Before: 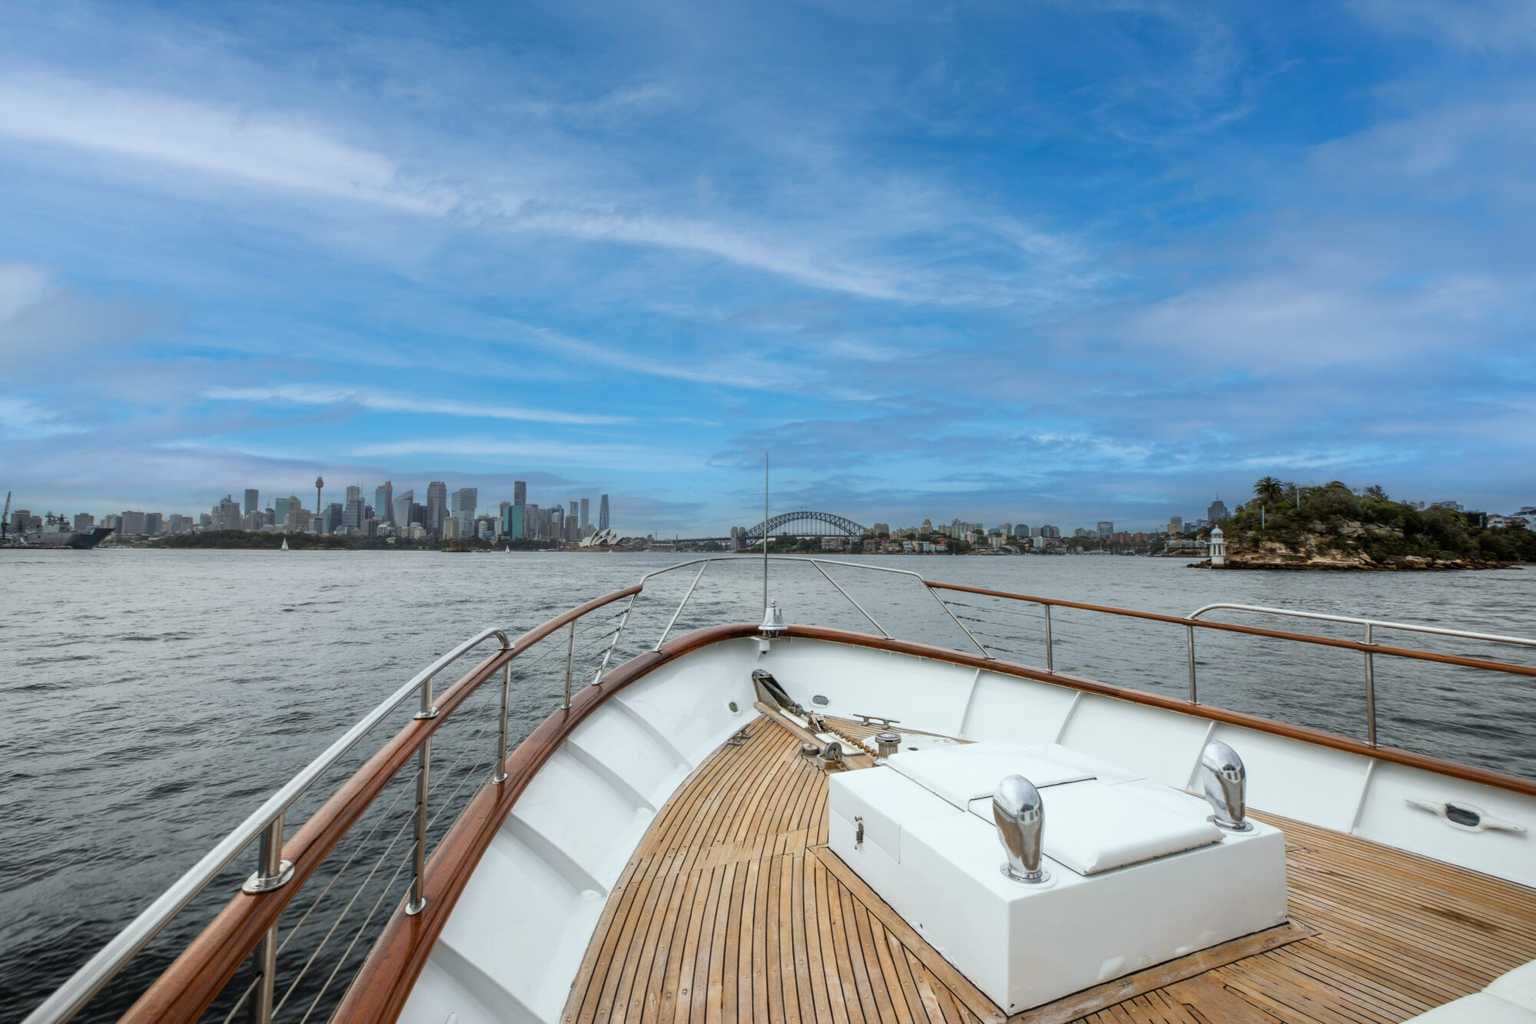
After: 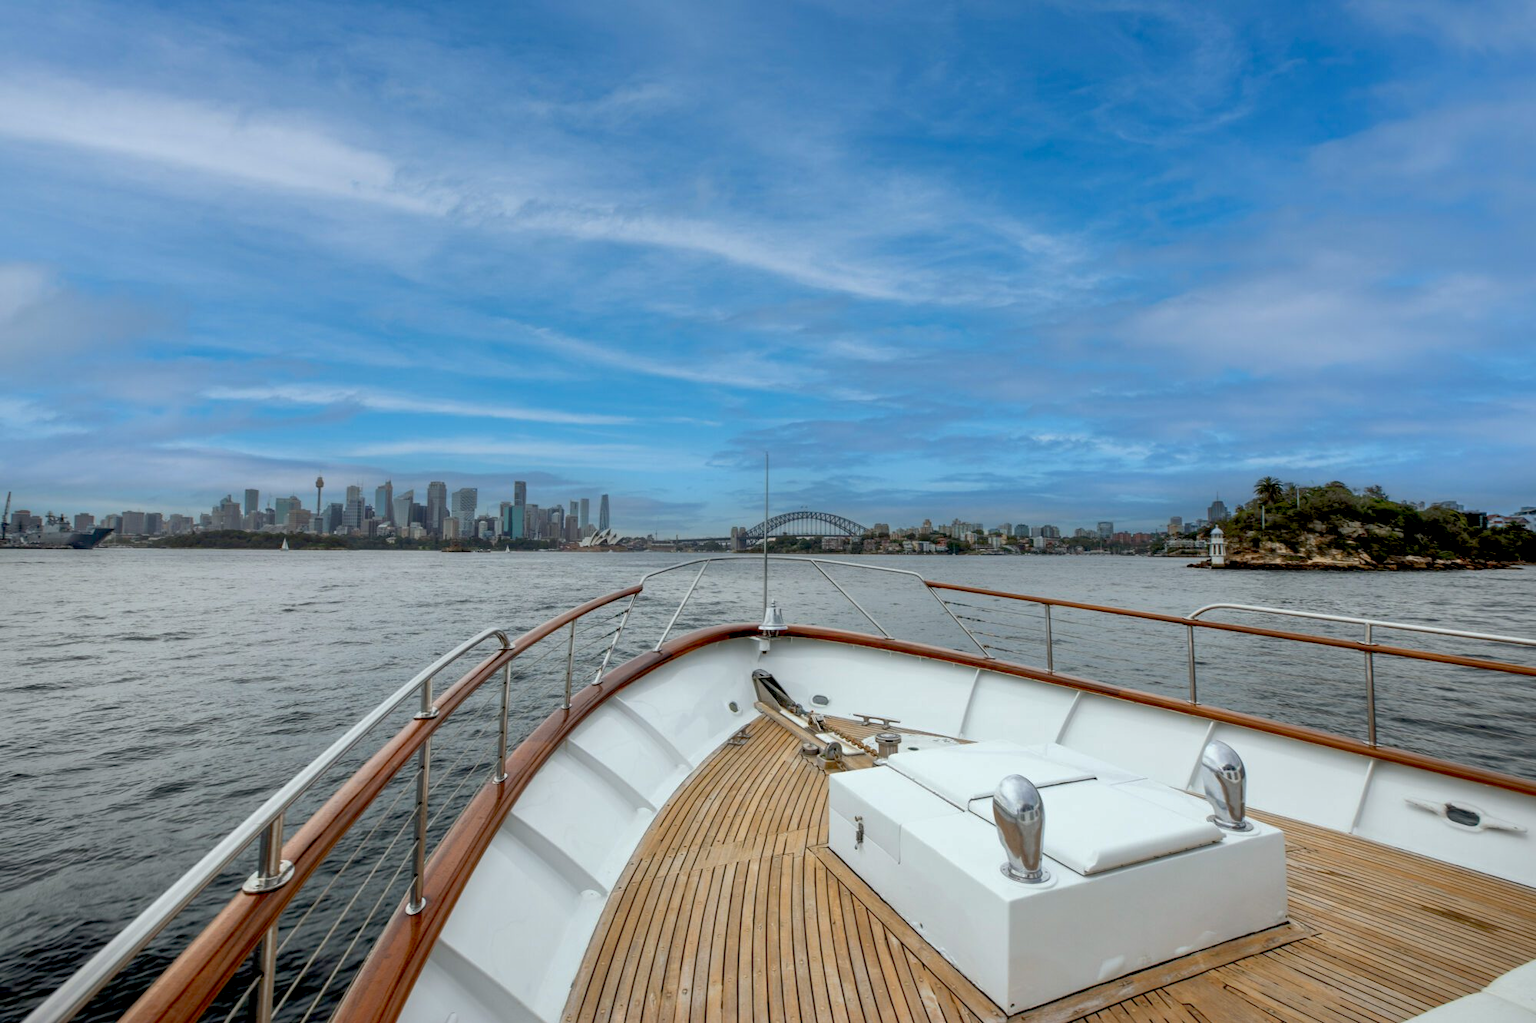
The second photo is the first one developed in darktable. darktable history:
shadows and highlights: on, module defaults
exposure: black level correction 0.011, compensate exposure bias true, compensate highlight preservation false
